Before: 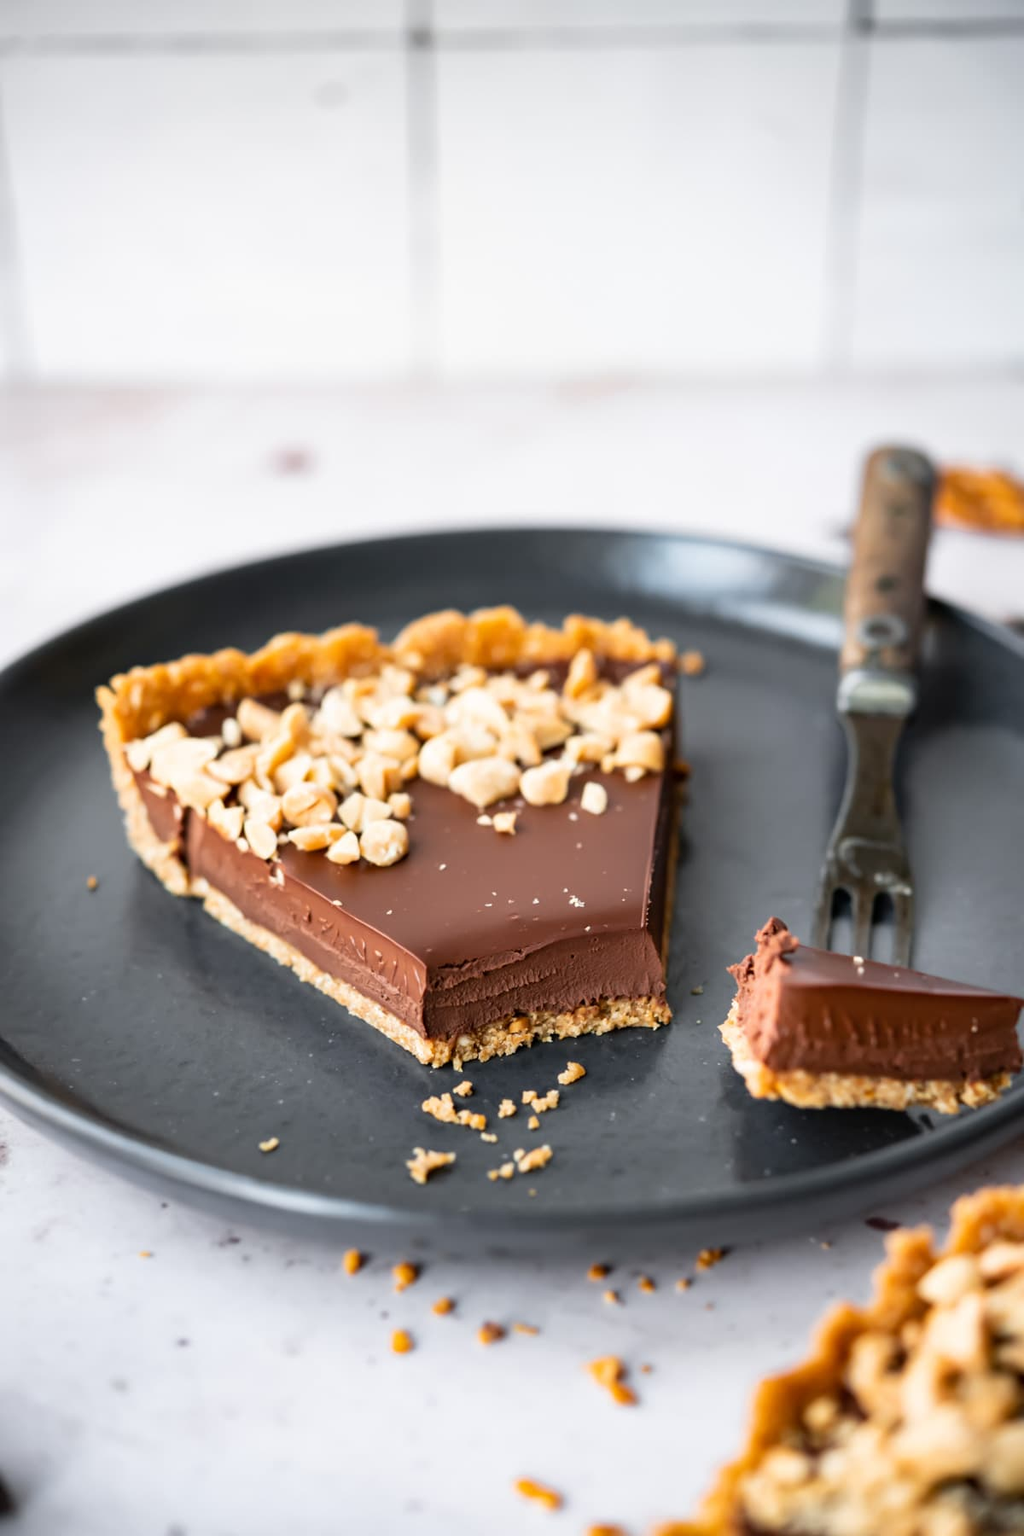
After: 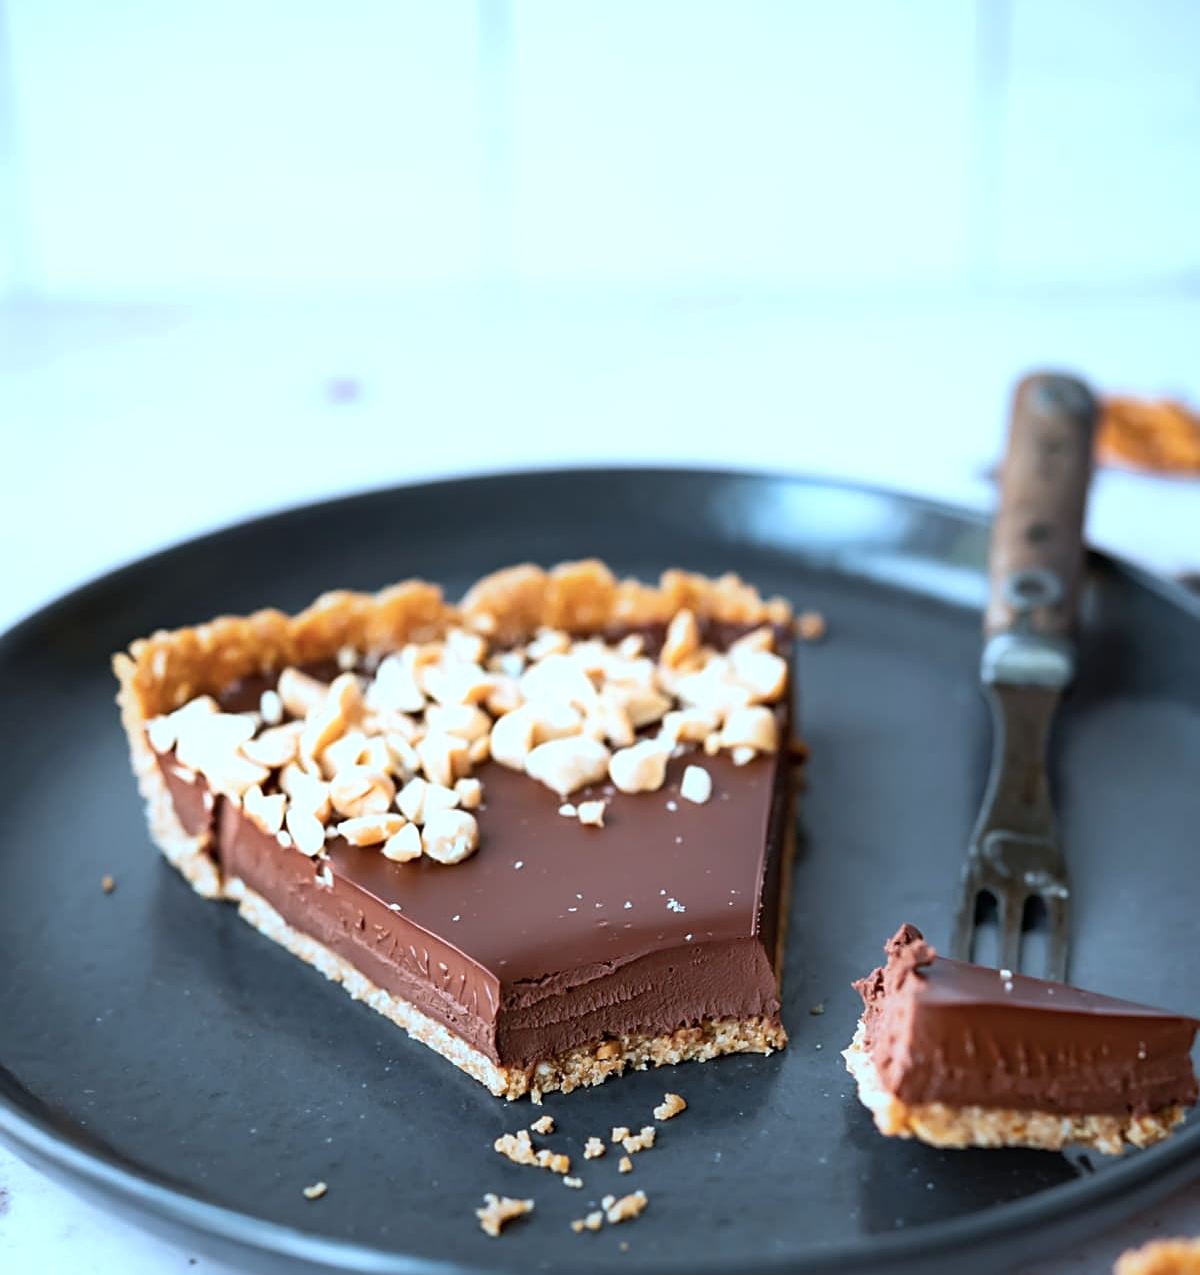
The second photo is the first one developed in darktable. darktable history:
sharpen: on, module defaults
color correction: highlights a* -9.09, highlights b* -23.87
tone equalizer: -8 EV -0.001 EV, -7 EV 0.003 EV, -6 EV -0.005 EV, -5 EV -0.002 EV, -4 EV -0.08 EV, -3 EV -0.223 EV, -2 EV -0.24 EV, -1 EV 0.091 EV, +0 EV 0.318 EV, mask exposure compensation -0.489 EV
crop and rotate: top 8.411%, bottom 20.735%
